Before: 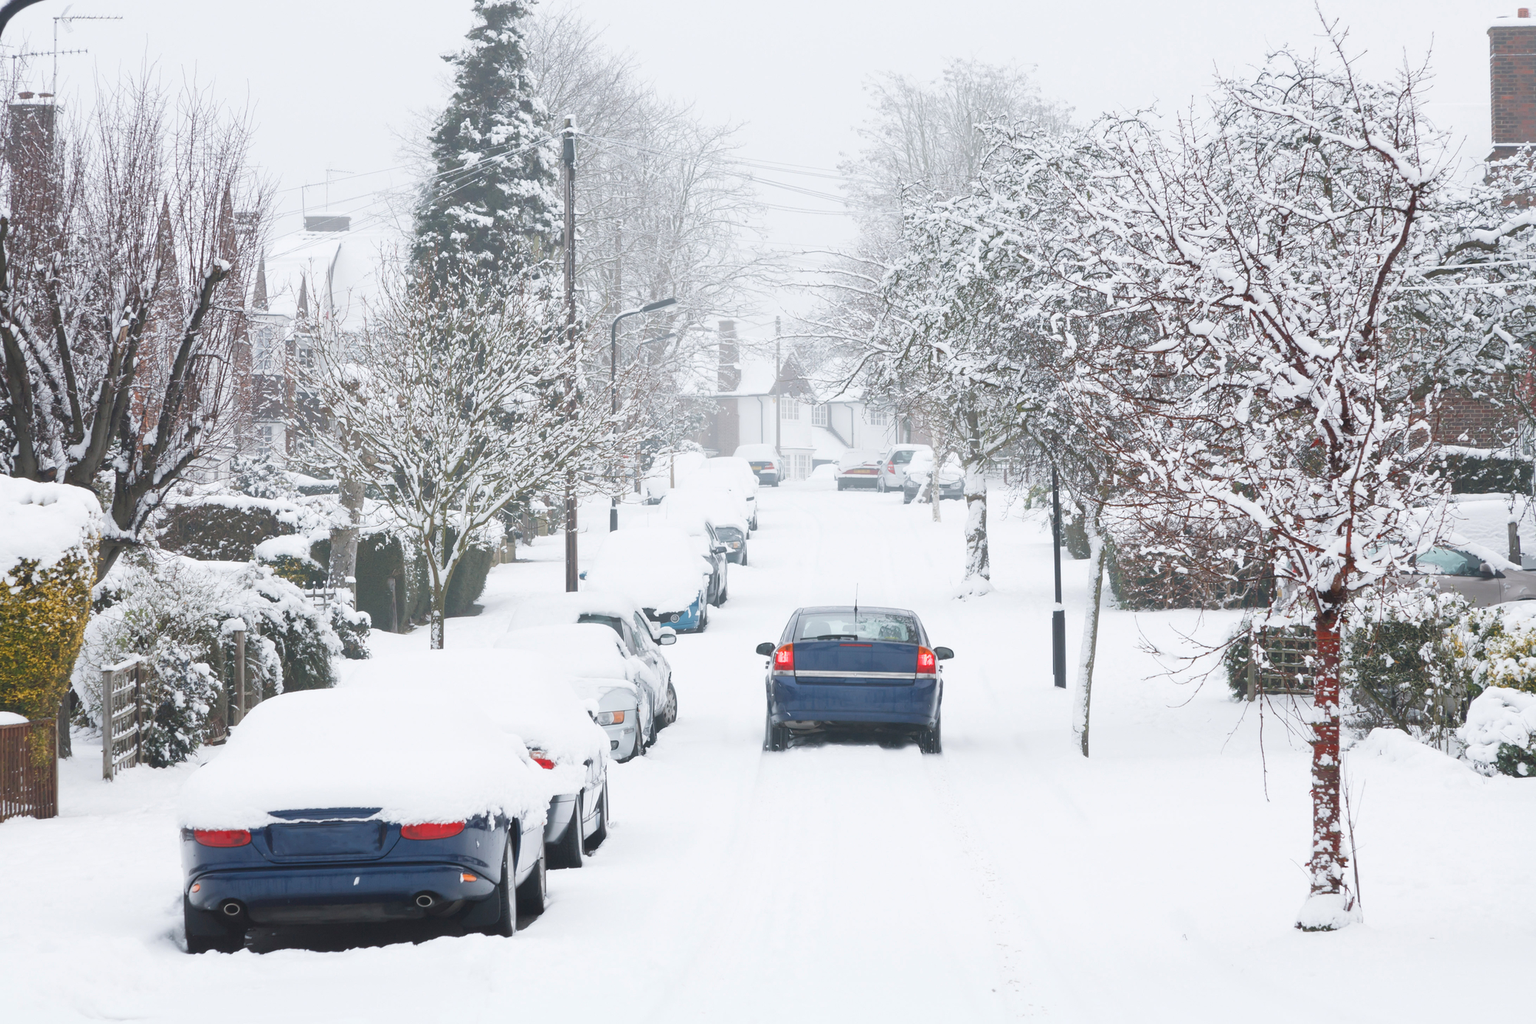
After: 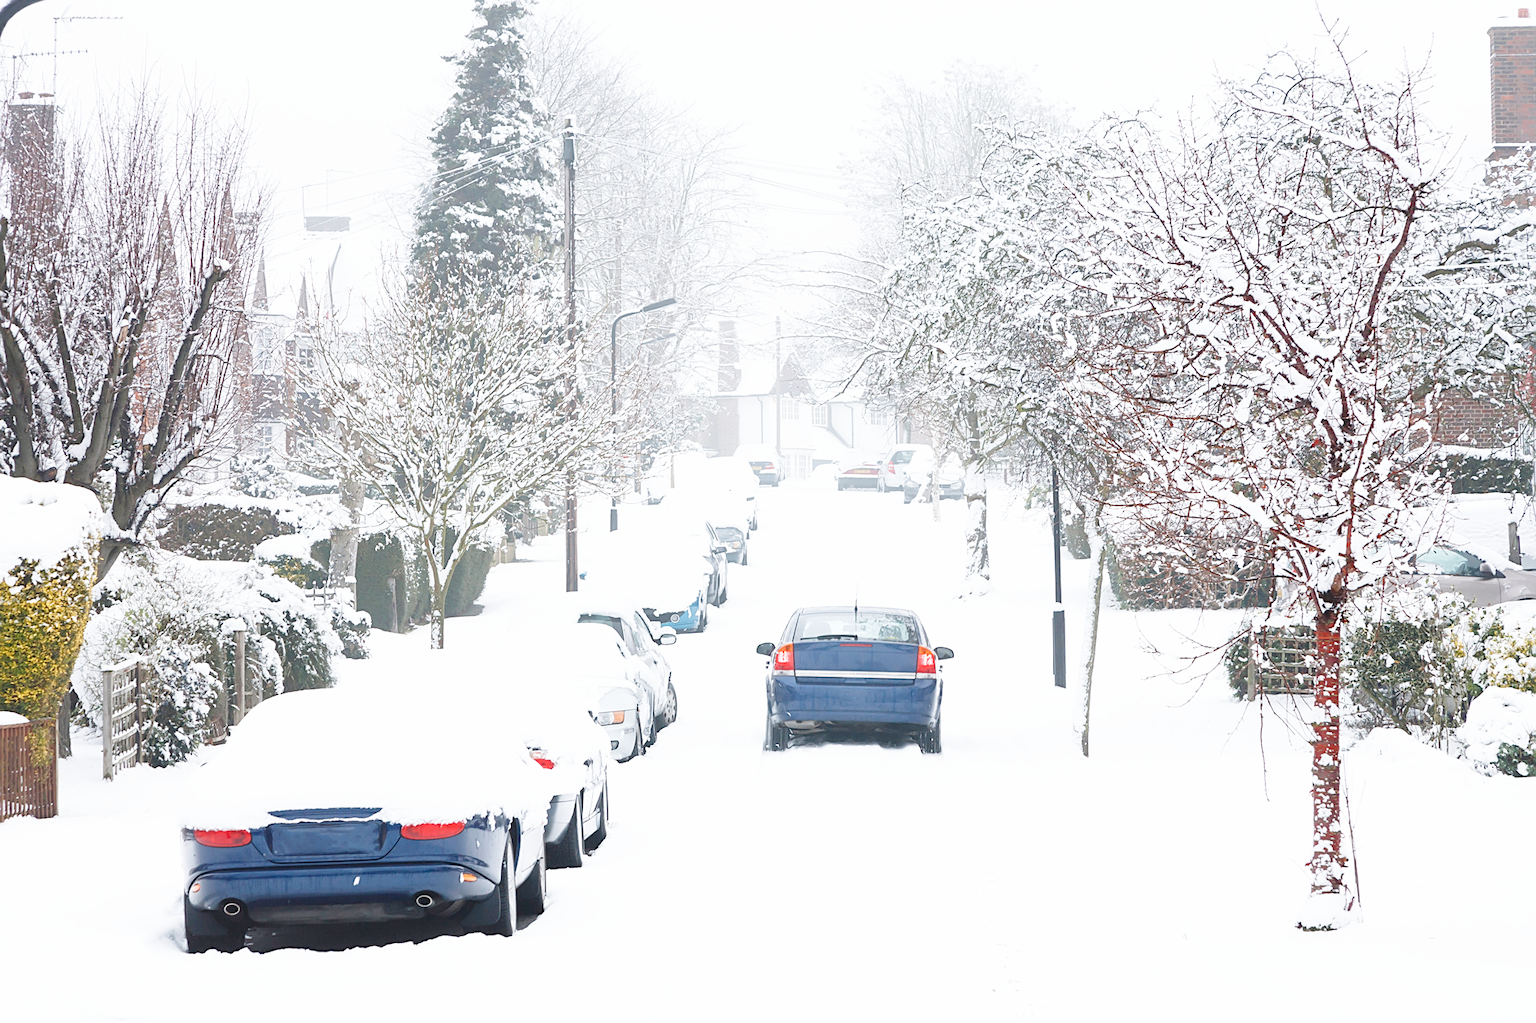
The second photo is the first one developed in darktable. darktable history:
sharpen: on, module defaults
base curve: curves: ch0 [(0, 0) (0.008, 0.007) (0.022, 0.029) (0.048, 0.089) (0.092, 0.197) (0.191, 0.399) (0.275, 0.534) (0.357, 0.65) (0.477, 0.78) (0.542, 0.833) (0.799, 0.973) (1, 1)], preserve colors none
